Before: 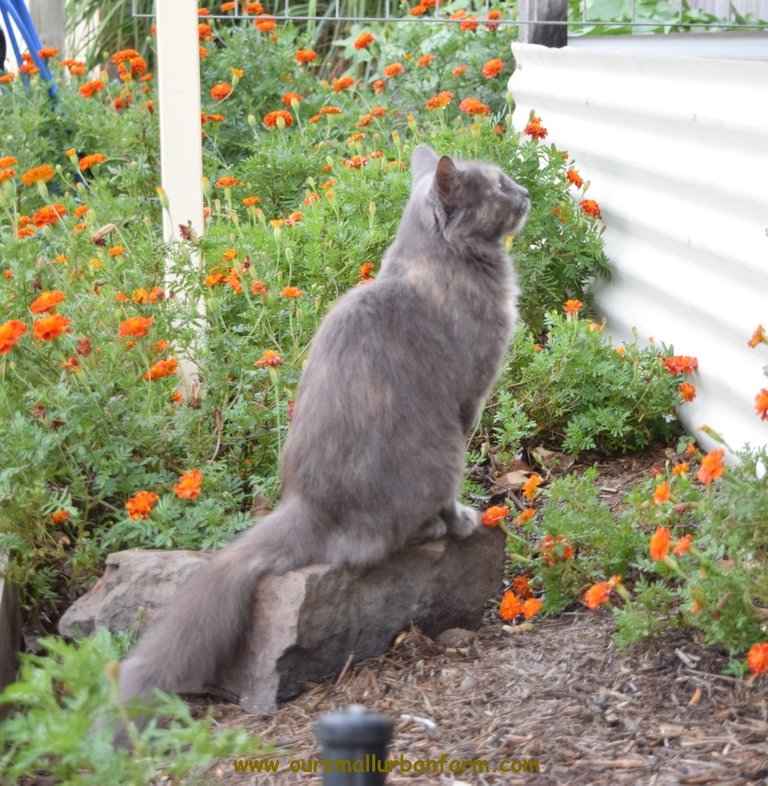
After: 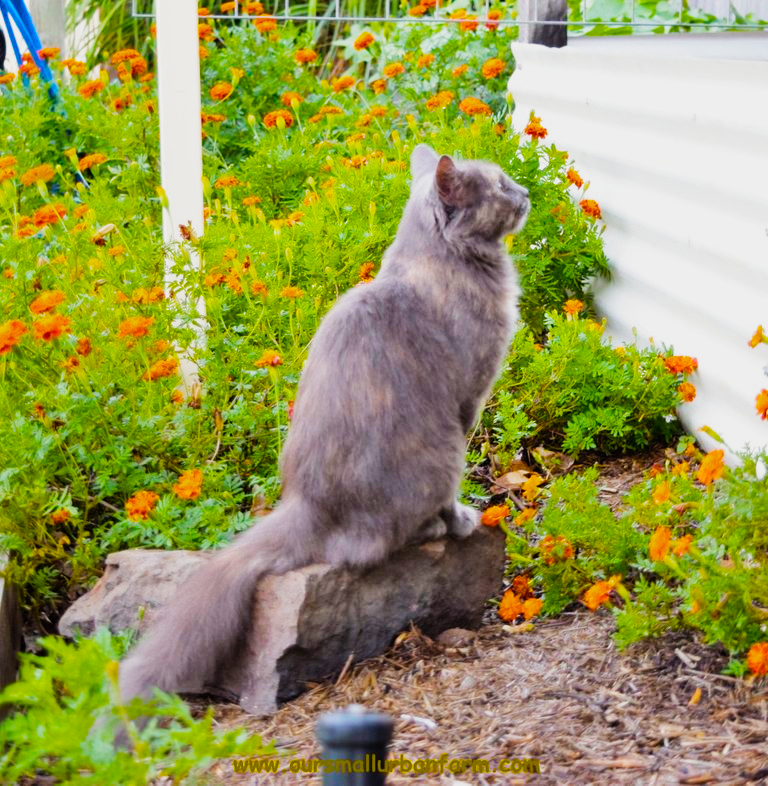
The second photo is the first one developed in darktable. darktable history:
color balance rgb: linear chroma grading › highlights 99.786%, linear chroma grading › global chroma 23.489%, perceptual saturation grading › global saturation 19.73%, perceptual brilliance grading › highlights 20.423%, perceptual brilliance grading › mid-tones 19.194%, perceptual brilliance grading › shadows -20.638%, global vibrance 20%
filmic rgb: black relative exposure -7.65 EV, white relative exposure 4.56 EV, hardness 3.61, preserve chrominance no, color science v3 (2019), use custom middle-gray values true
